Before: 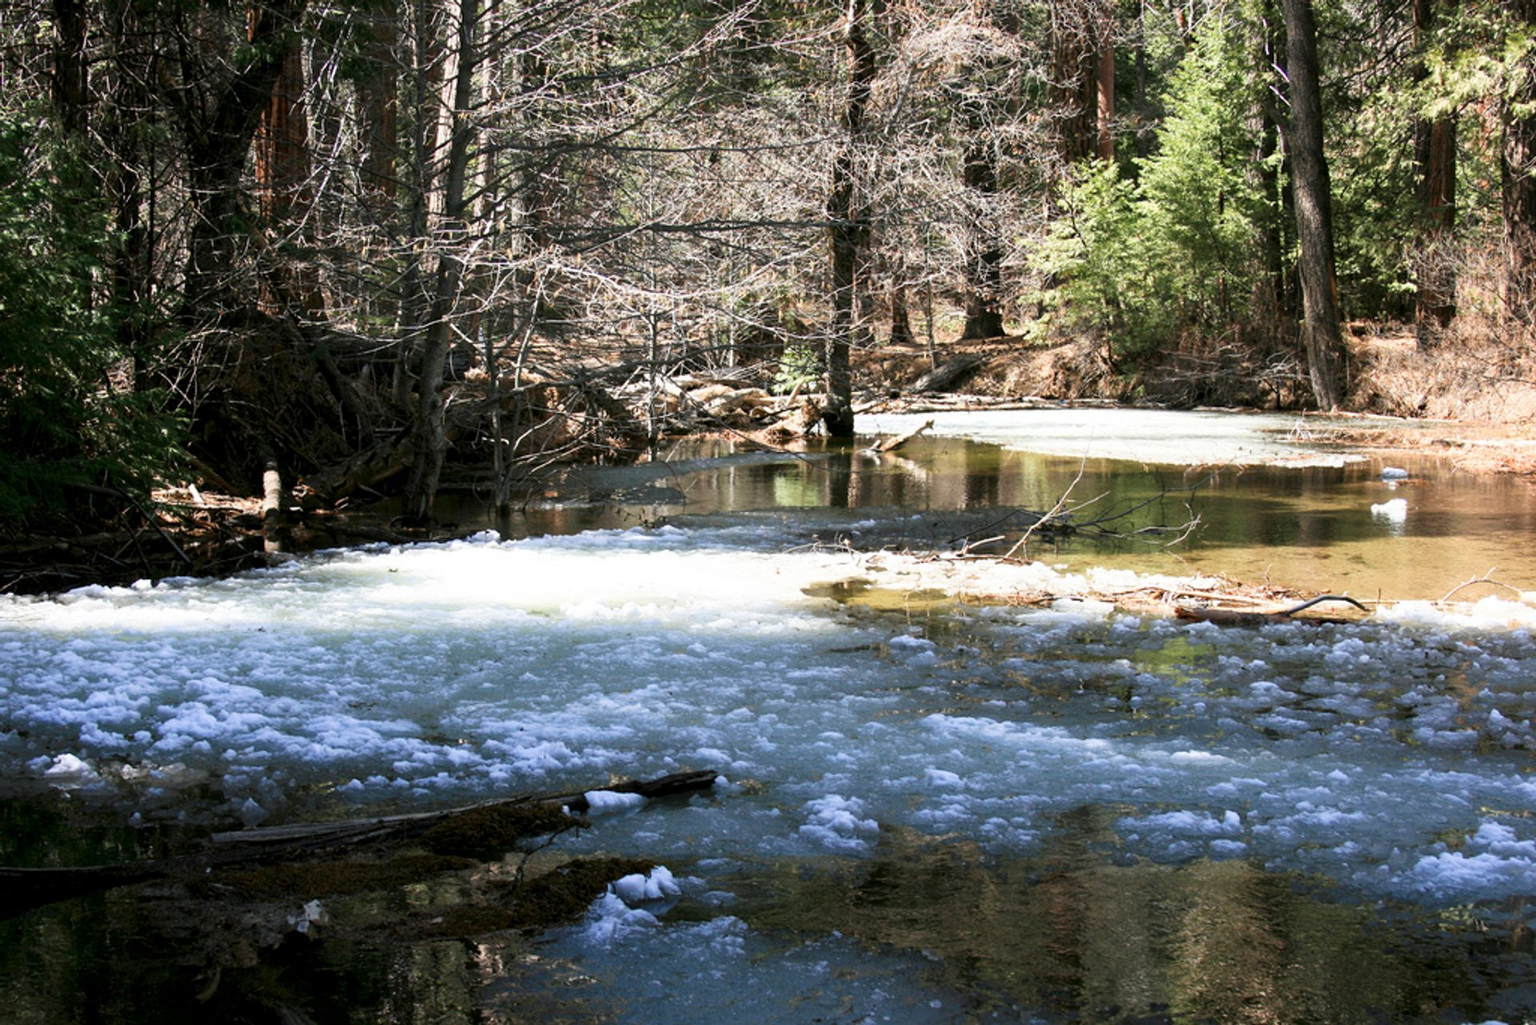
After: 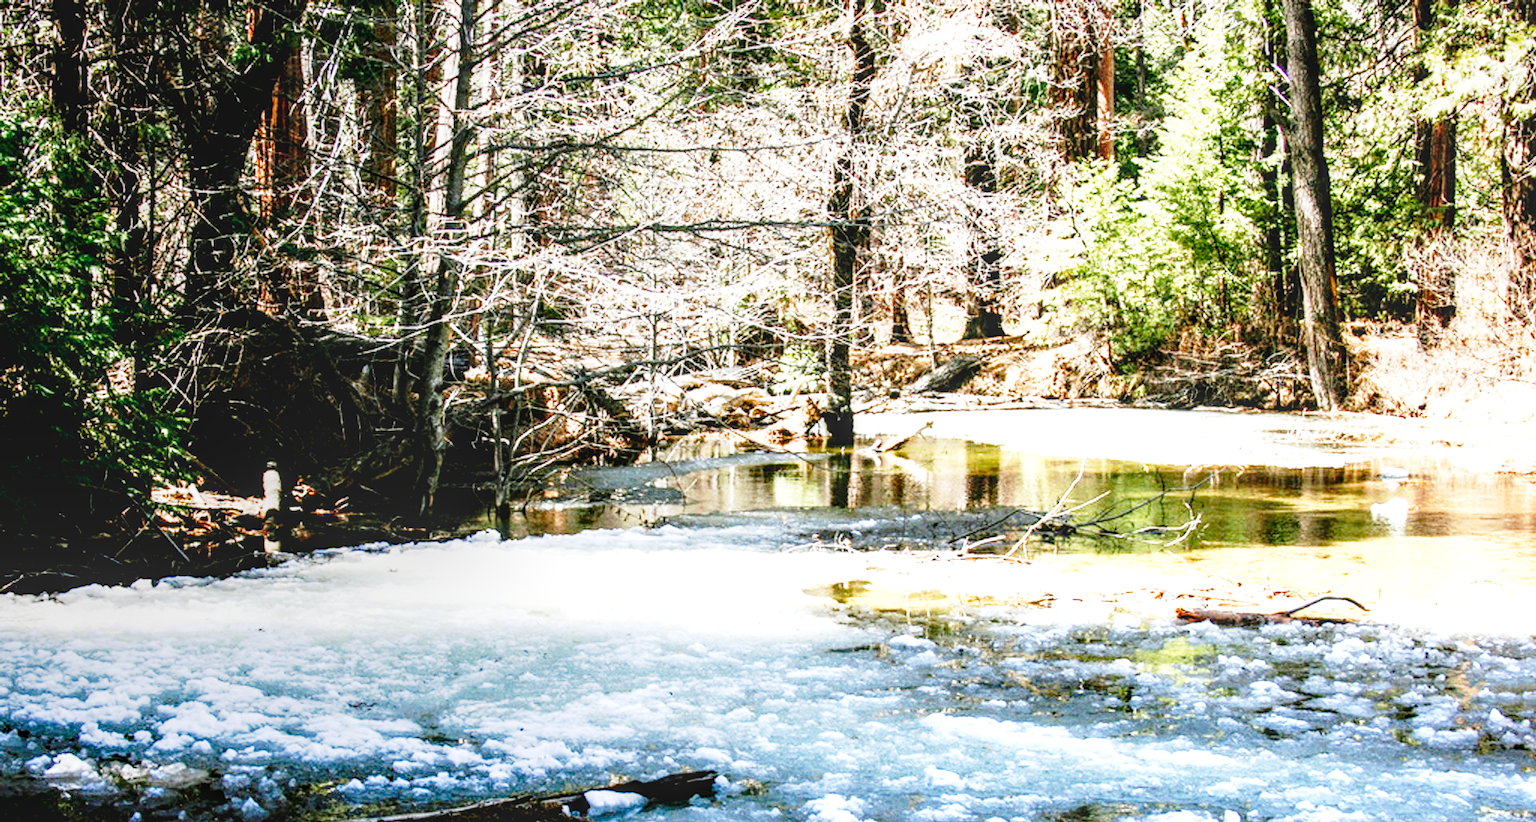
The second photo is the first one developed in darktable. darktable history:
exposure: black level correction 0.009, exposure 1.432 EV, compensate exposure bias true, compensate highlight preservation false
base curve: curves: ch0 [(0, 0) (0.04, 0.03) (0.133, 0.232) (0.448, 0.748) (0.843, 0.968) (1, 1)], preserve colors none
crop: bottom 19.702%
local contrast: highlights 2%, shadows 4%, detail 134%
